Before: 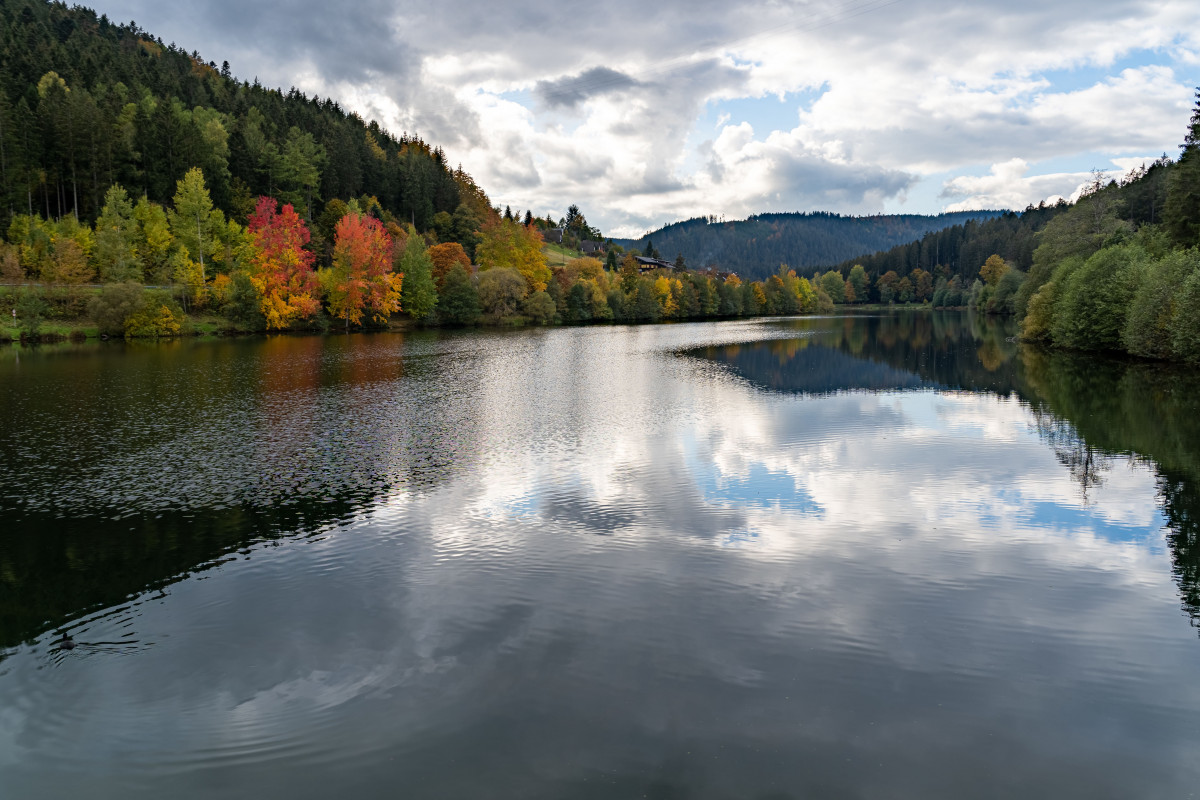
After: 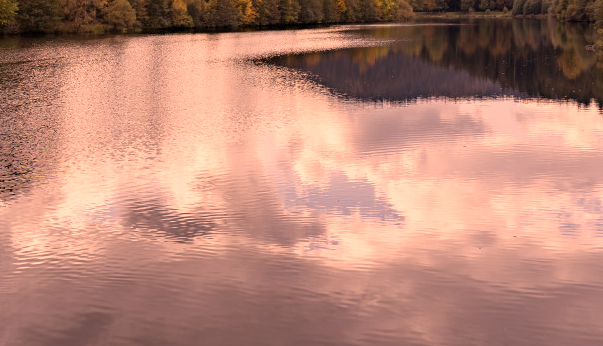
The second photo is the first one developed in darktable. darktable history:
crop: left 35.03%, top 36.625%, right 14.663%, bottom 20.057%
color correction: highlights a* 40, highlights b* 40, saturation 0.69
rgb levels: mode RGB, independent channels, levels [[0, 0.474, 1], [0, 0.5, 1], [0, 0.5, 1]]
